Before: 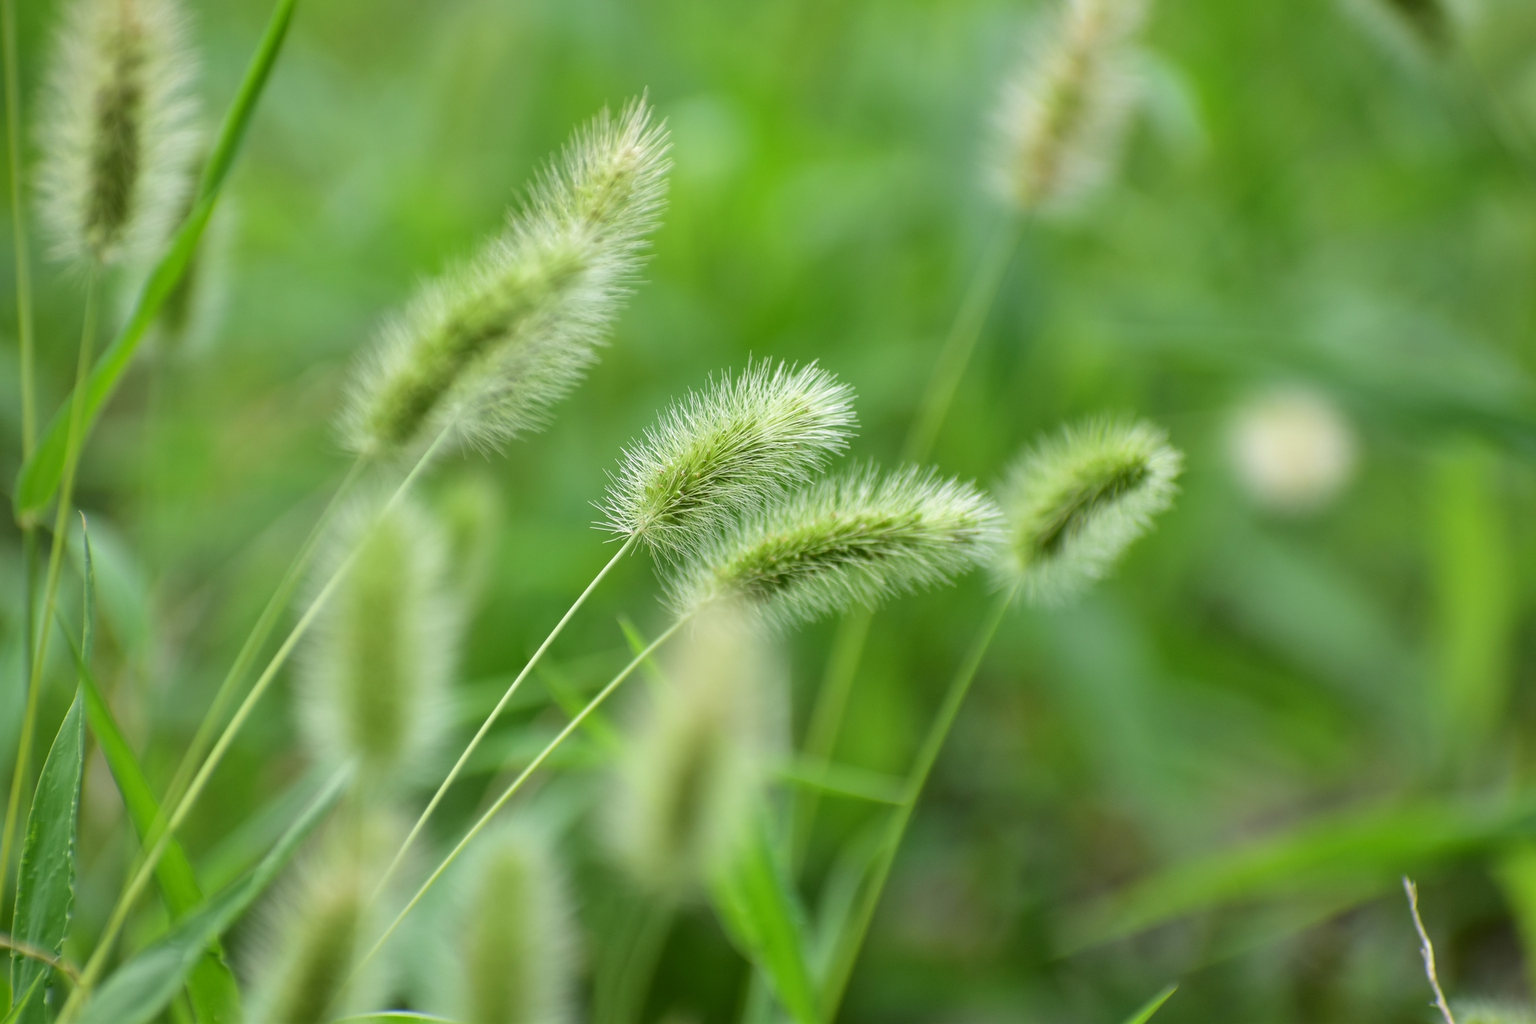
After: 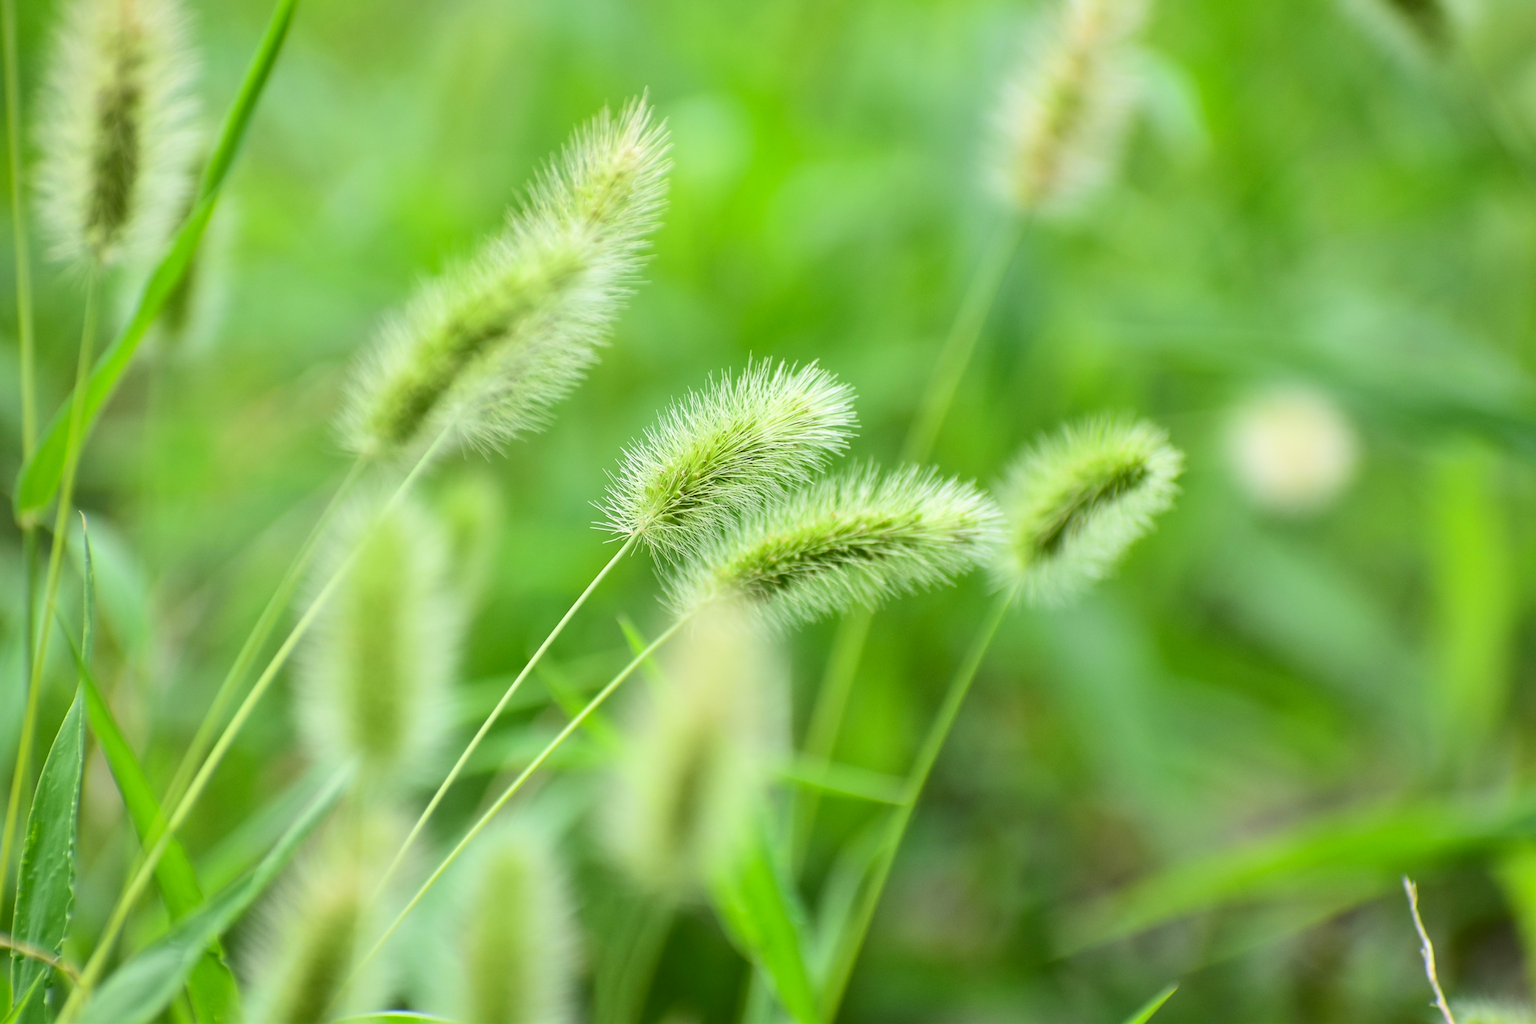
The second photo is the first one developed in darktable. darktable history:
contrast brightness saturation: contrast 0.2, brightness 0.162, saturation 0.222
tone equalizer: edges refinement/feathering 500, mask exposure compensation -1.57 EV, preserve details guided filter
